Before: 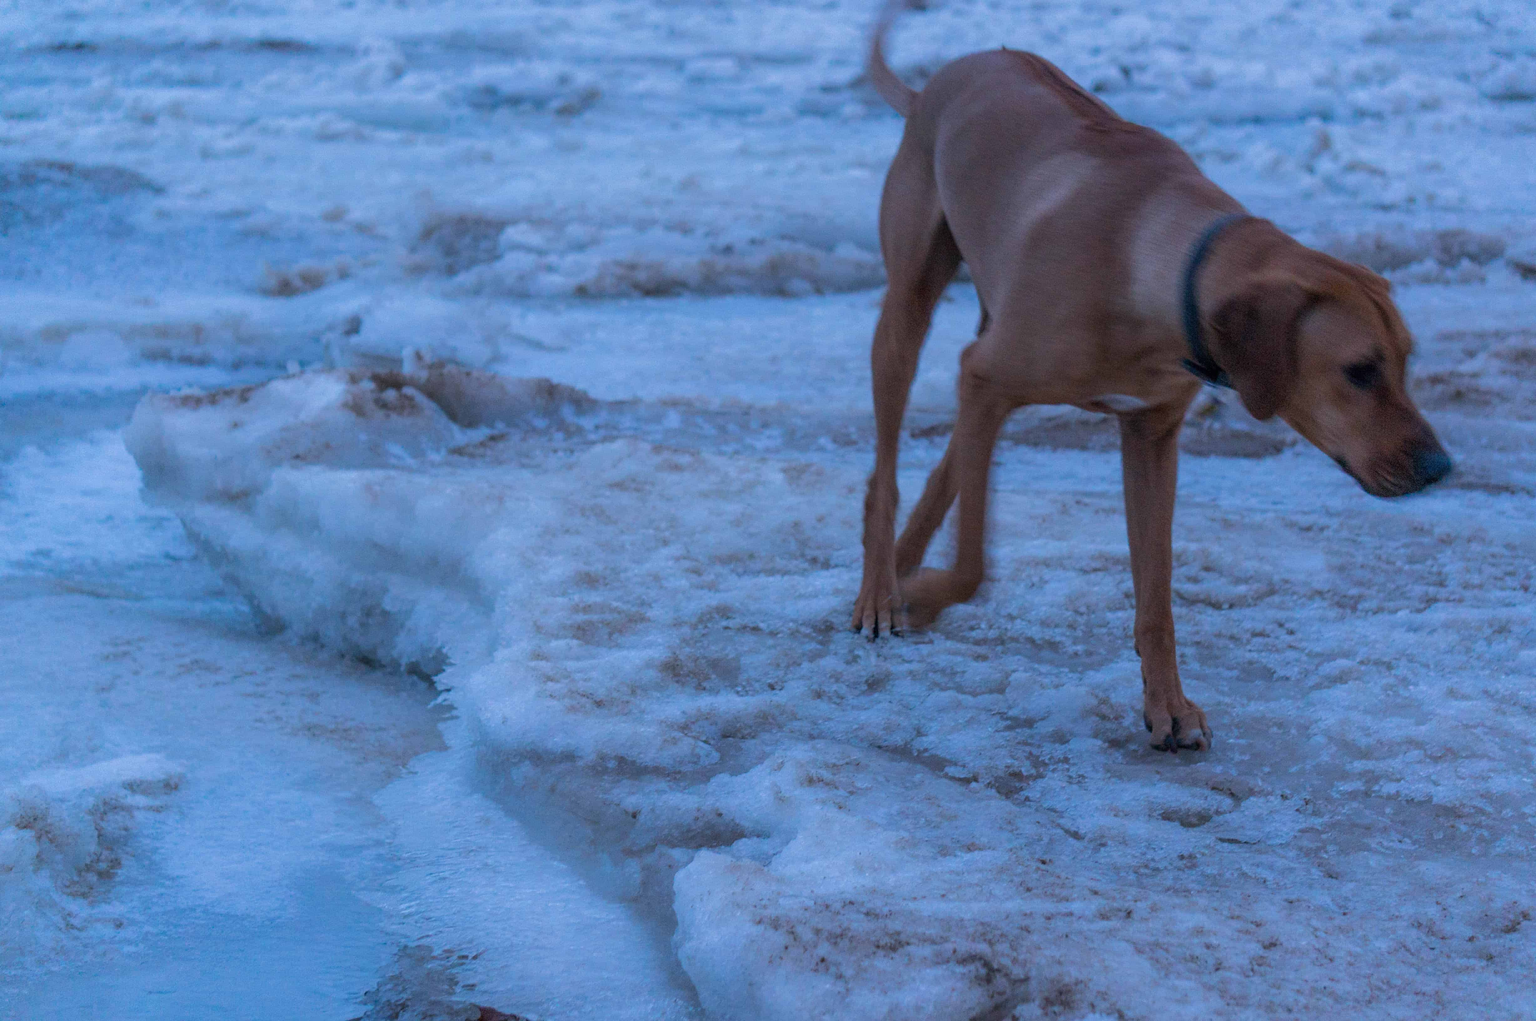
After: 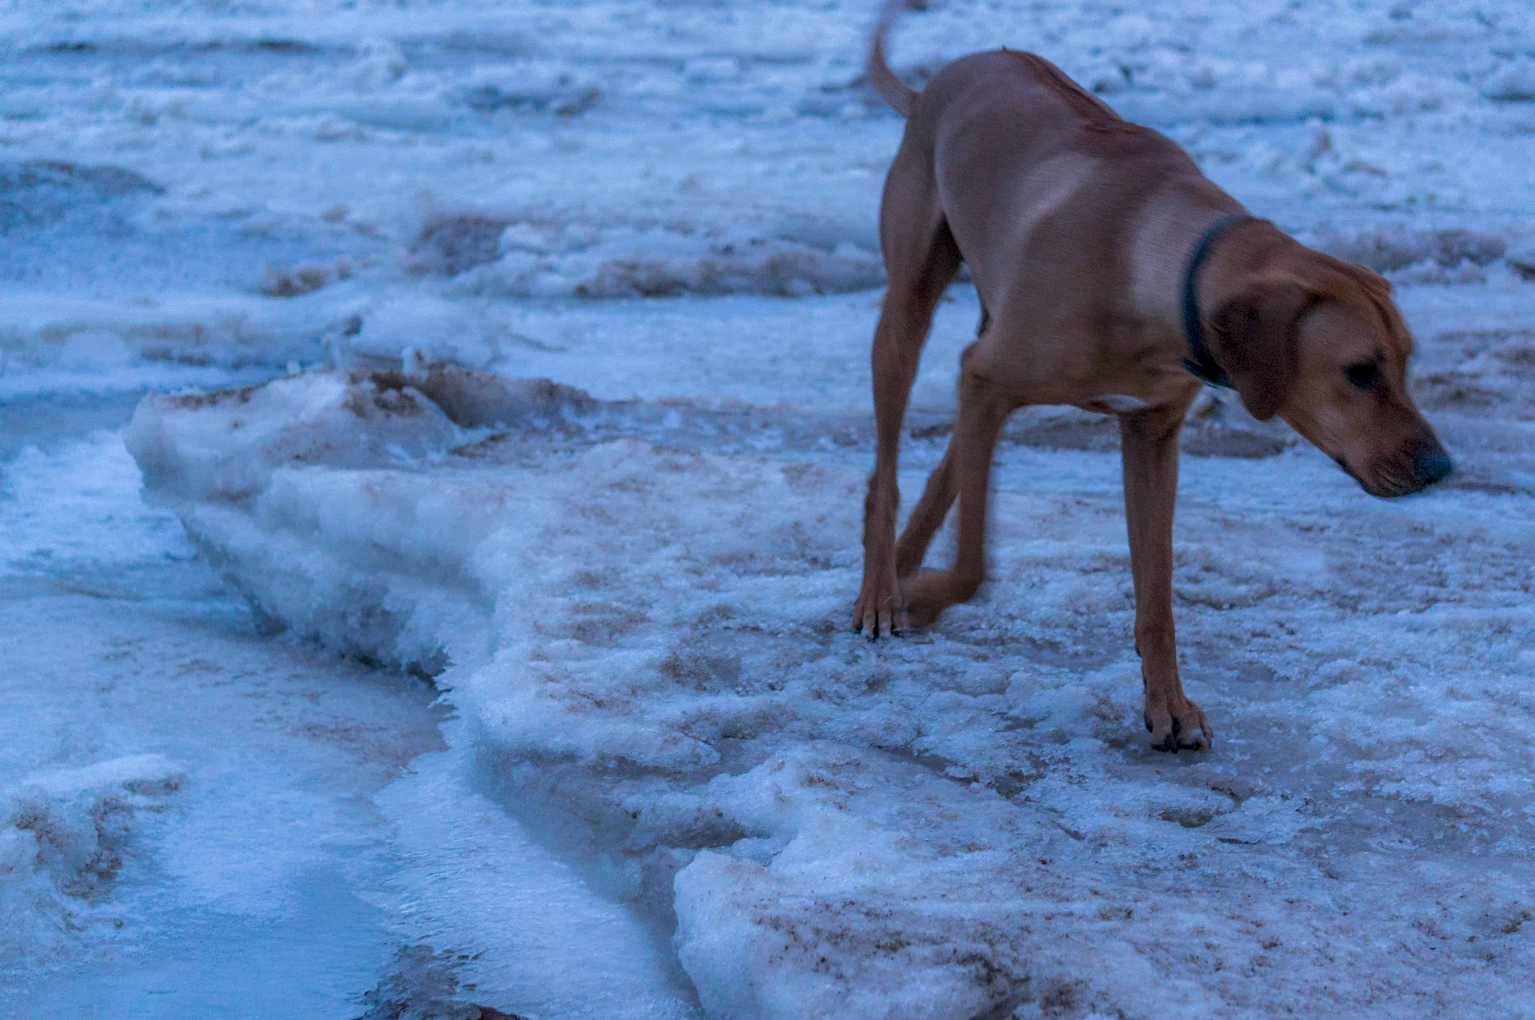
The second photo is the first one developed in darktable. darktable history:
local contrast: on, module defaults
contrast brightness saturation: contrast 0.05
tone equalizer: on, module defaults
